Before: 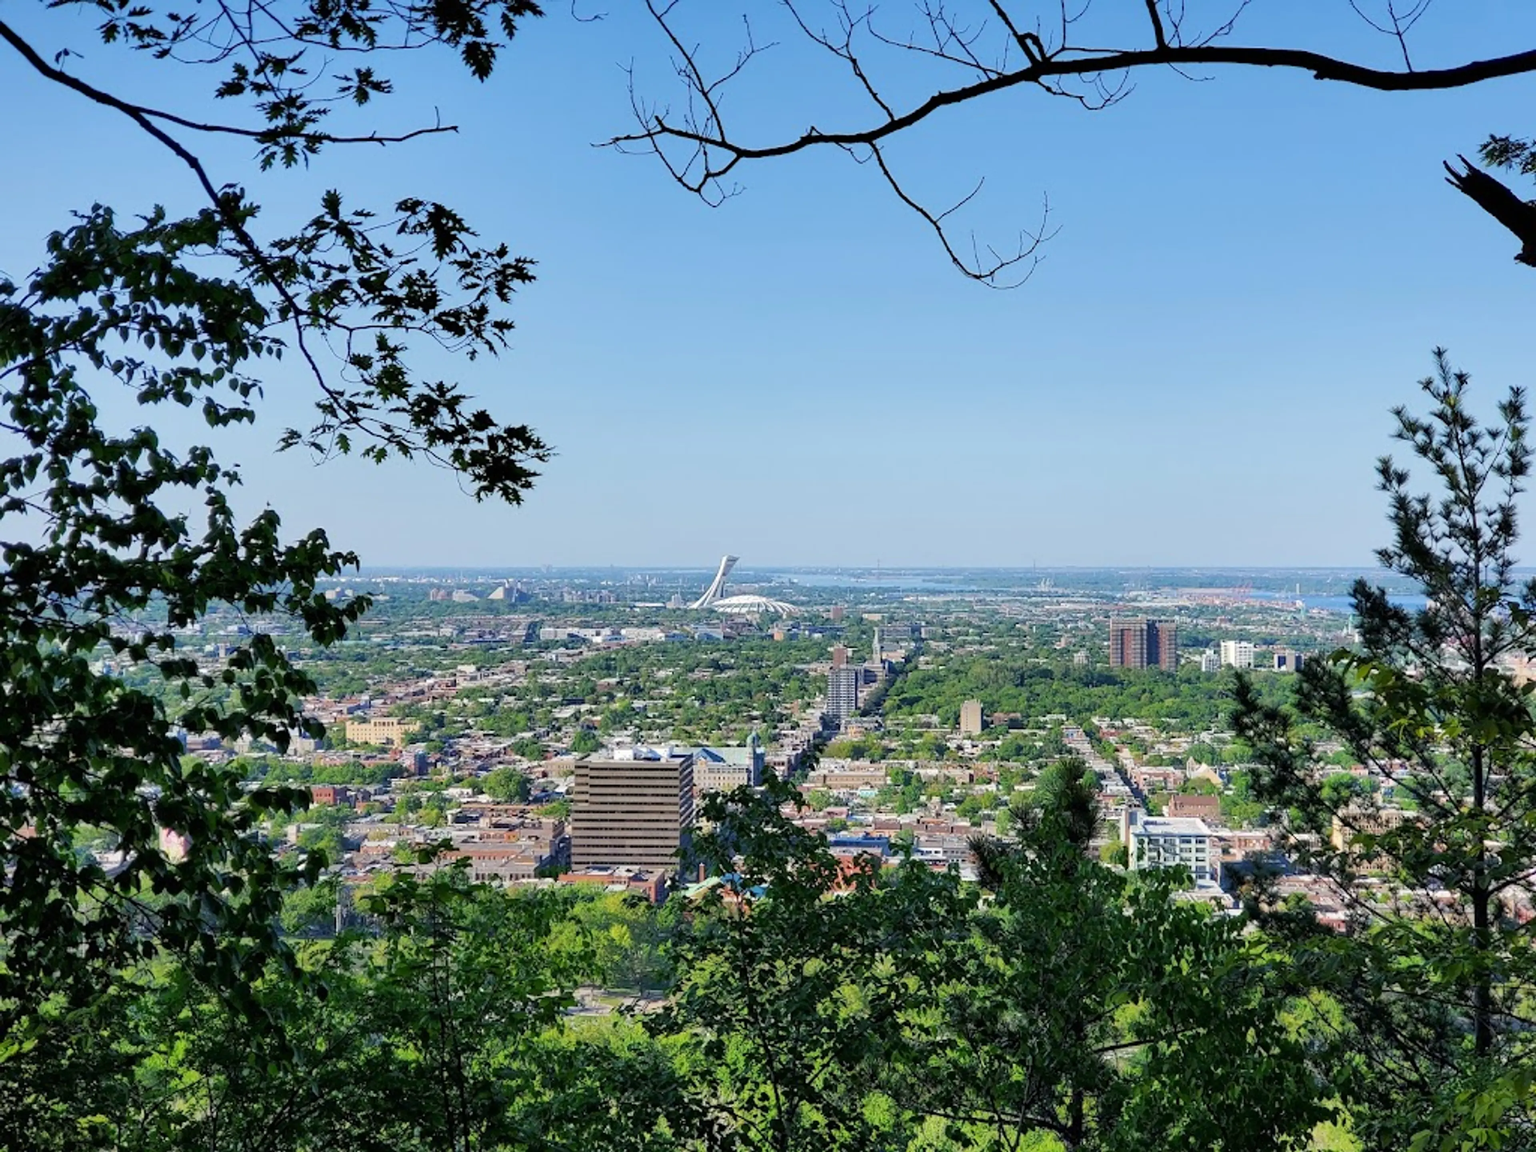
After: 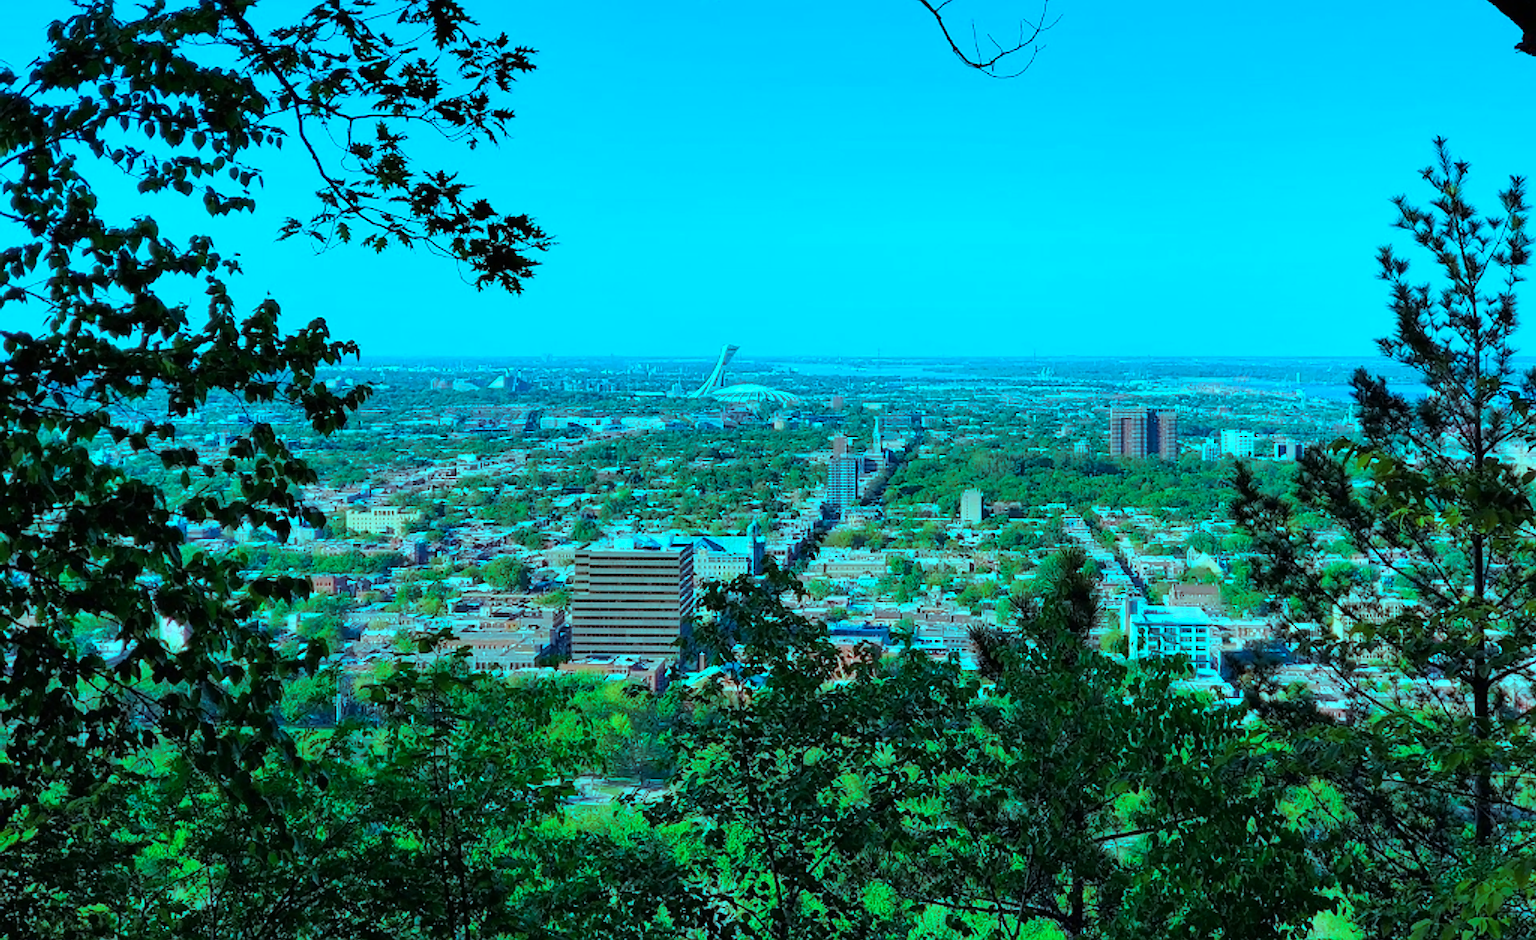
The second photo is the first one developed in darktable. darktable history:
color correction: highlights a* -10.38, highlights b* -19.46
color balance rgb: highlights gain › chroma 7.627%, highlights gain › hue 185.99°, perceptual saturation grading › global saturation 9.55%, global vibrance 20%
sharpen: on, module defaults
crop and rotate: top 18.339%
